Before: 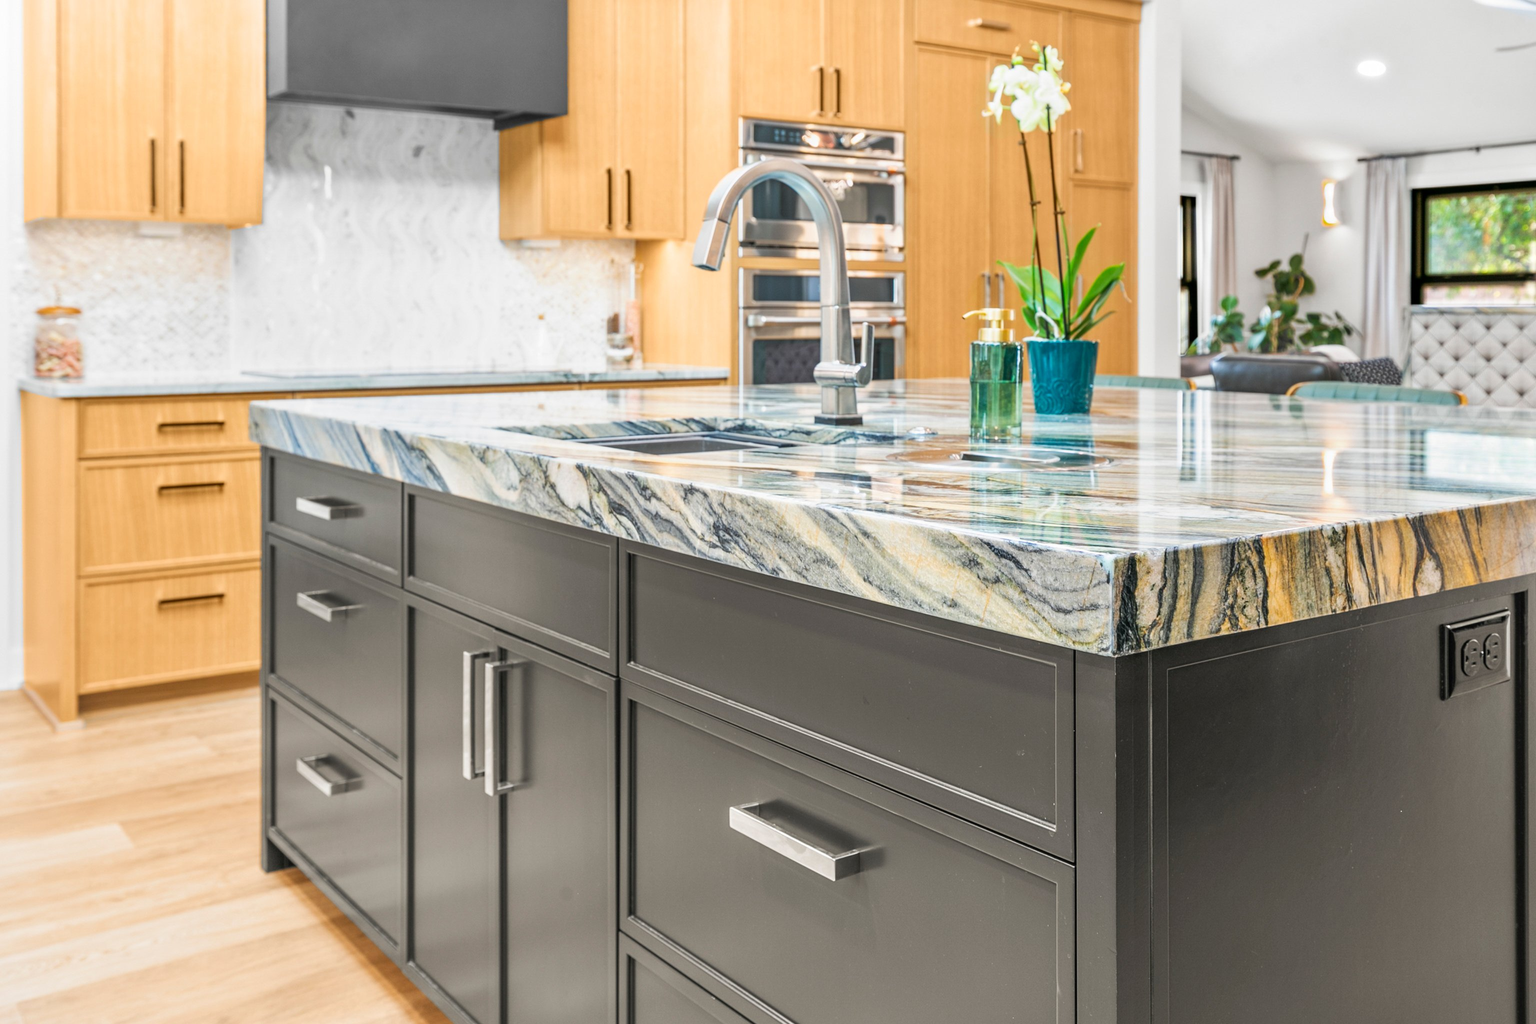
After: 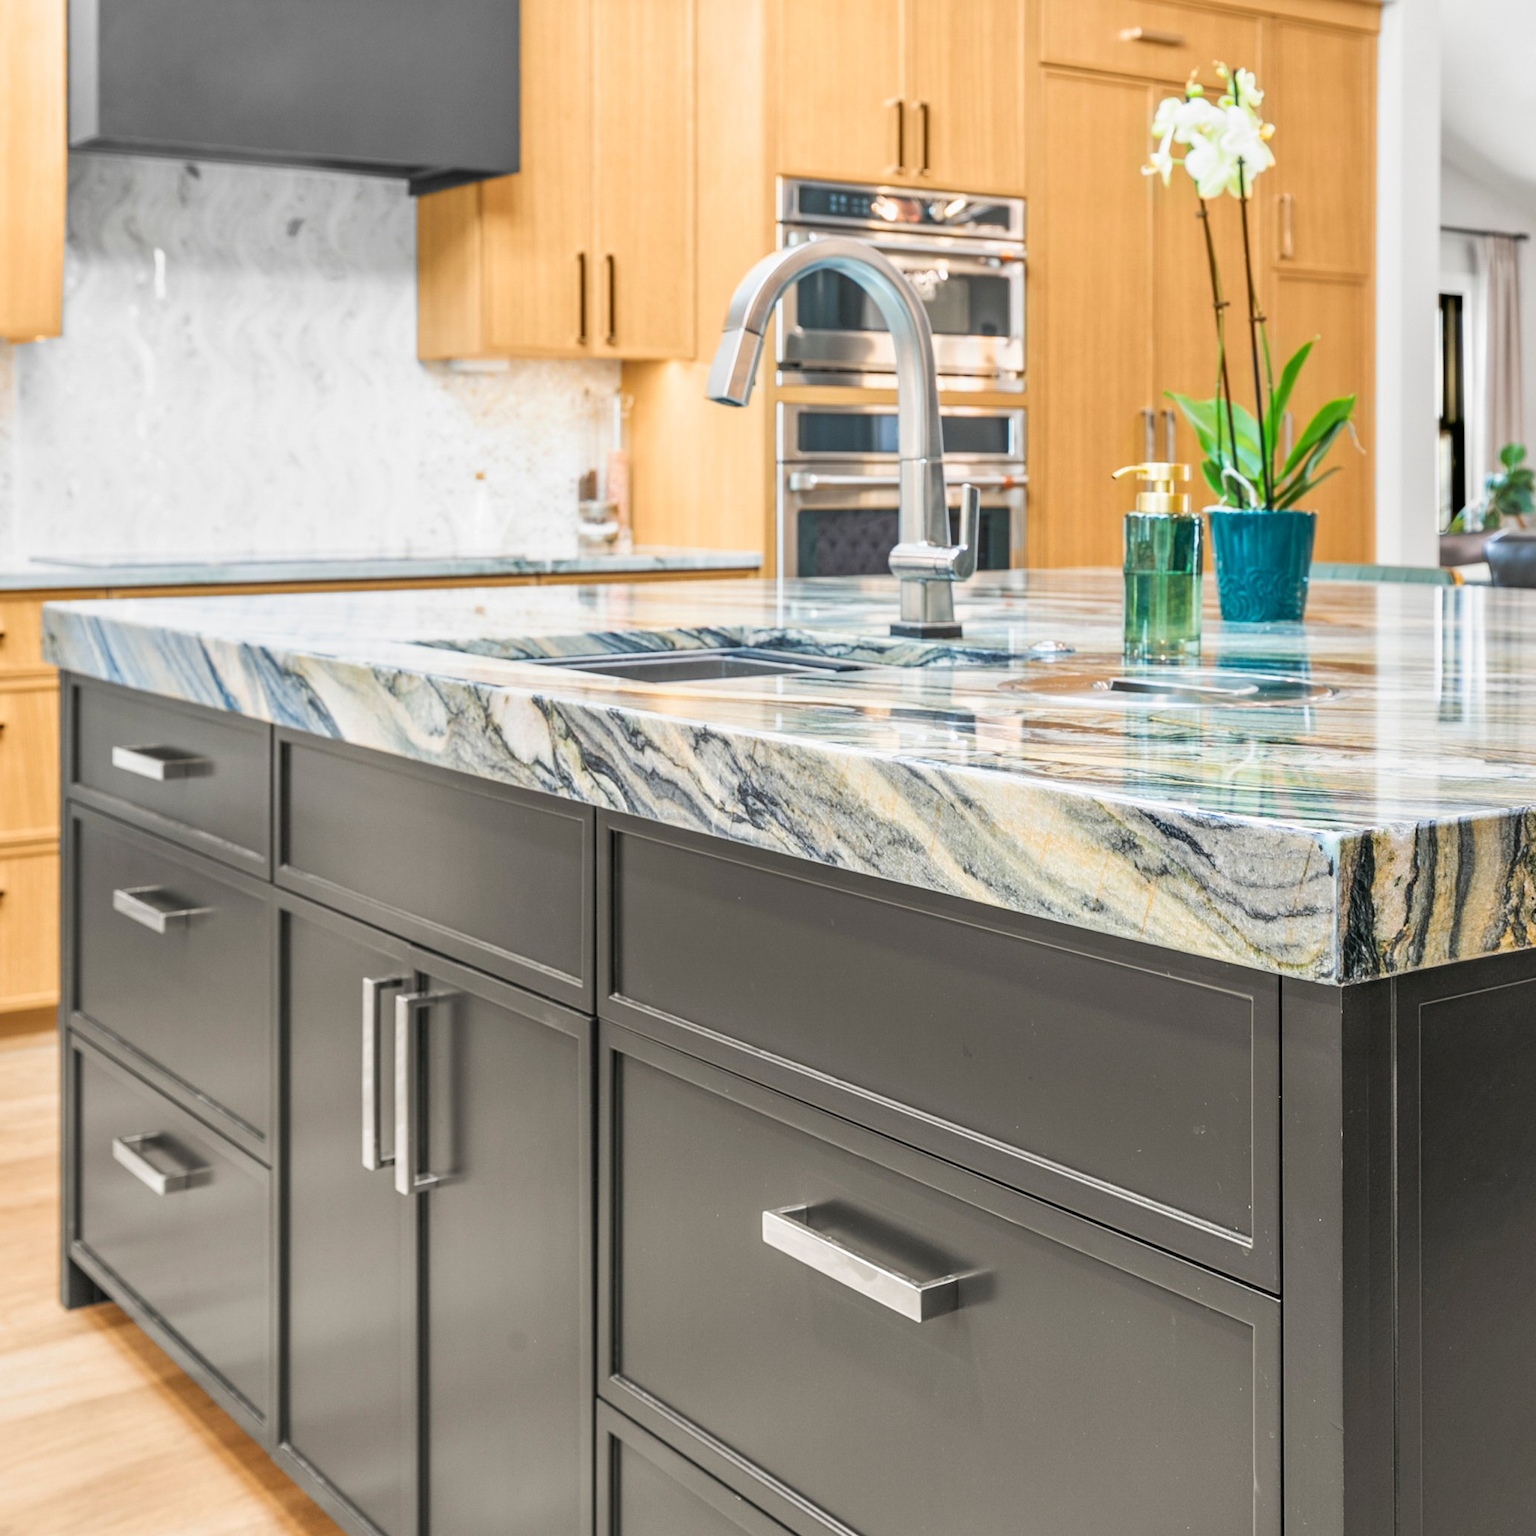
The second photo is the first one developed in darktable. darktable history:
crop and rotate: left 14.436%, right 18.898%
tone equalizer: on, module defaults
